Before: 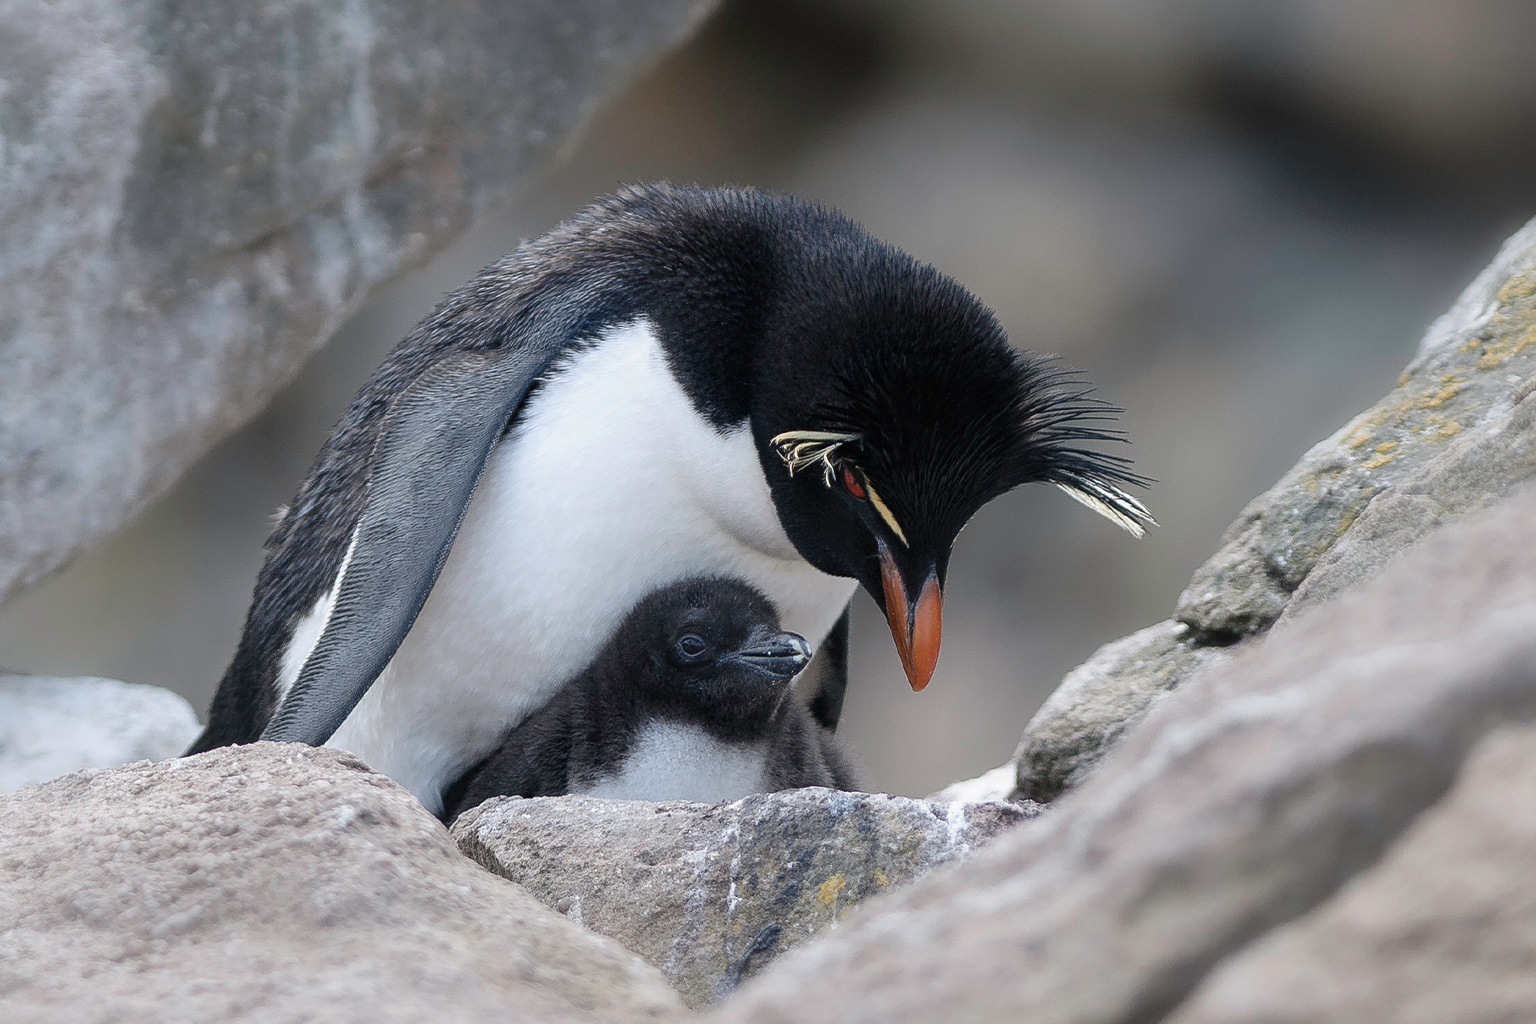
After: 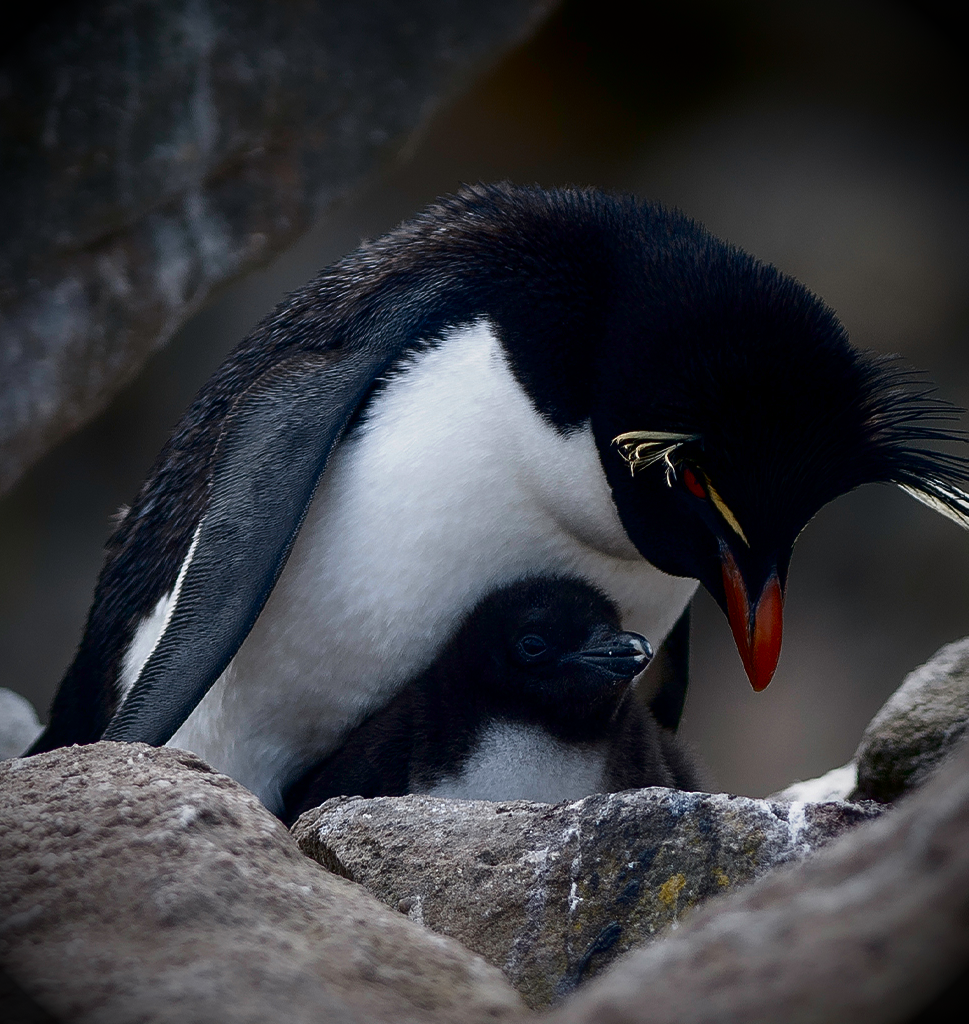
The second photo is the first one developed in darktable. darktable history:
crop: left 10.391%, right 26.517%
vignetting: brightness -0.986, saturation 0.495
contrast brightness saturation: contrast 0.086, brightness -0.604, saturation 0.167
